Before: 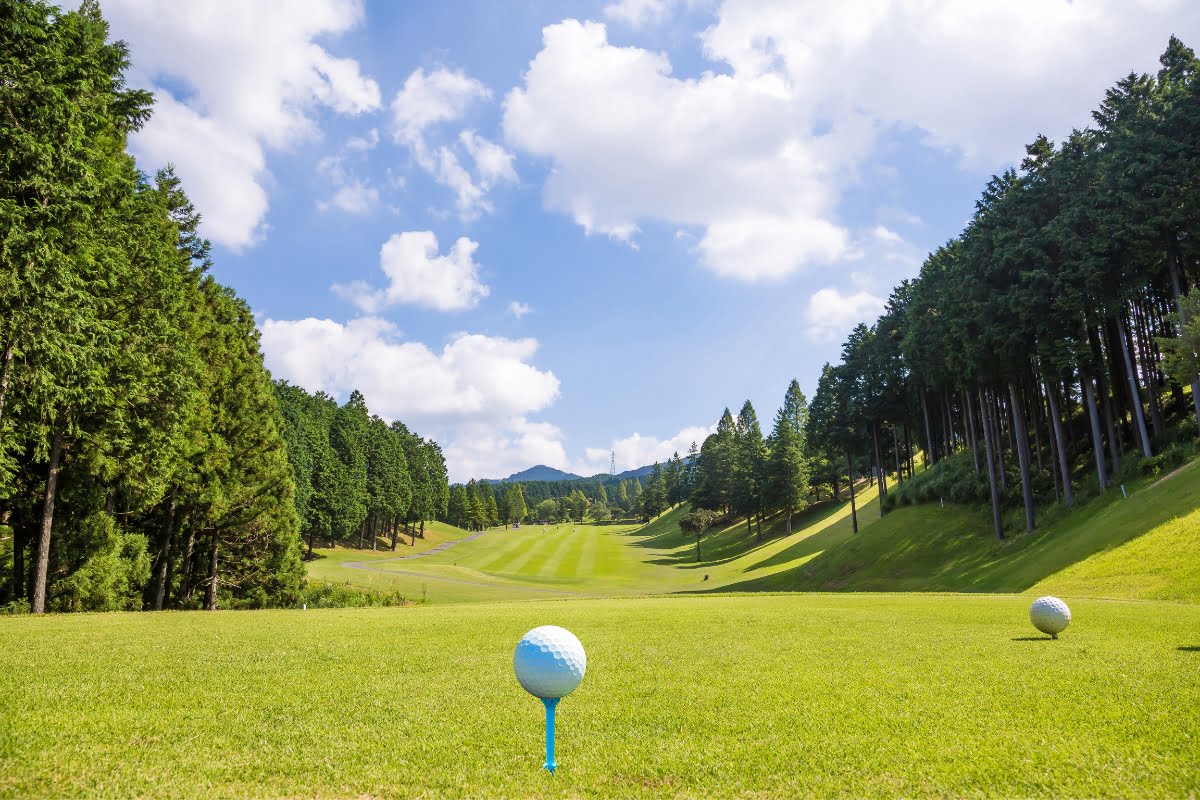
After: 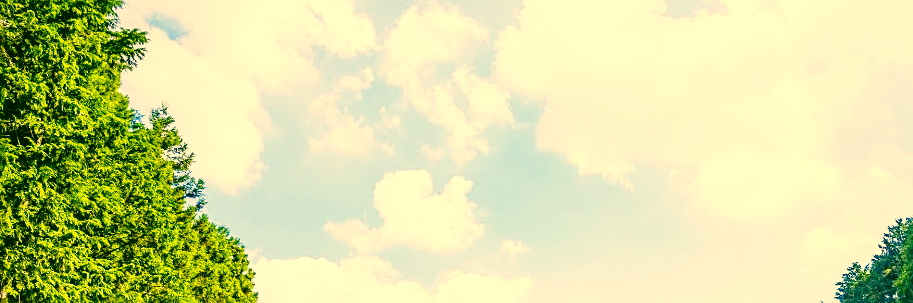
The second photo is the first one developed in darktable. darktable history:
color balance rgb: linear chroma grading › global chroma 15.048%, perceptual saturation grading › global saturation -0.035%, perceptual brilliance grading › global brilliance 9.397%, perceptual brilliance grading › shadows 15.581%, global vibrance 41.768%
crop: left 0.556%, top 7.642%, right 23.28%, bottom 54.378%
color correction: highlights a* 5.71, highlights b* 33.5, shadows a* -25.34, shadows b* 3.86
tone equalizer: mask exposure compensation -0.506 EV
local contrast: on, module defaults
sharpen: on, module defaults
base curve: curves: ch0 [(0, 0) (0.028, 0.03) (0.121, 0.232) (0.46, 0.748) (0.859, 0.968) (1, 1)], preserve colors none
